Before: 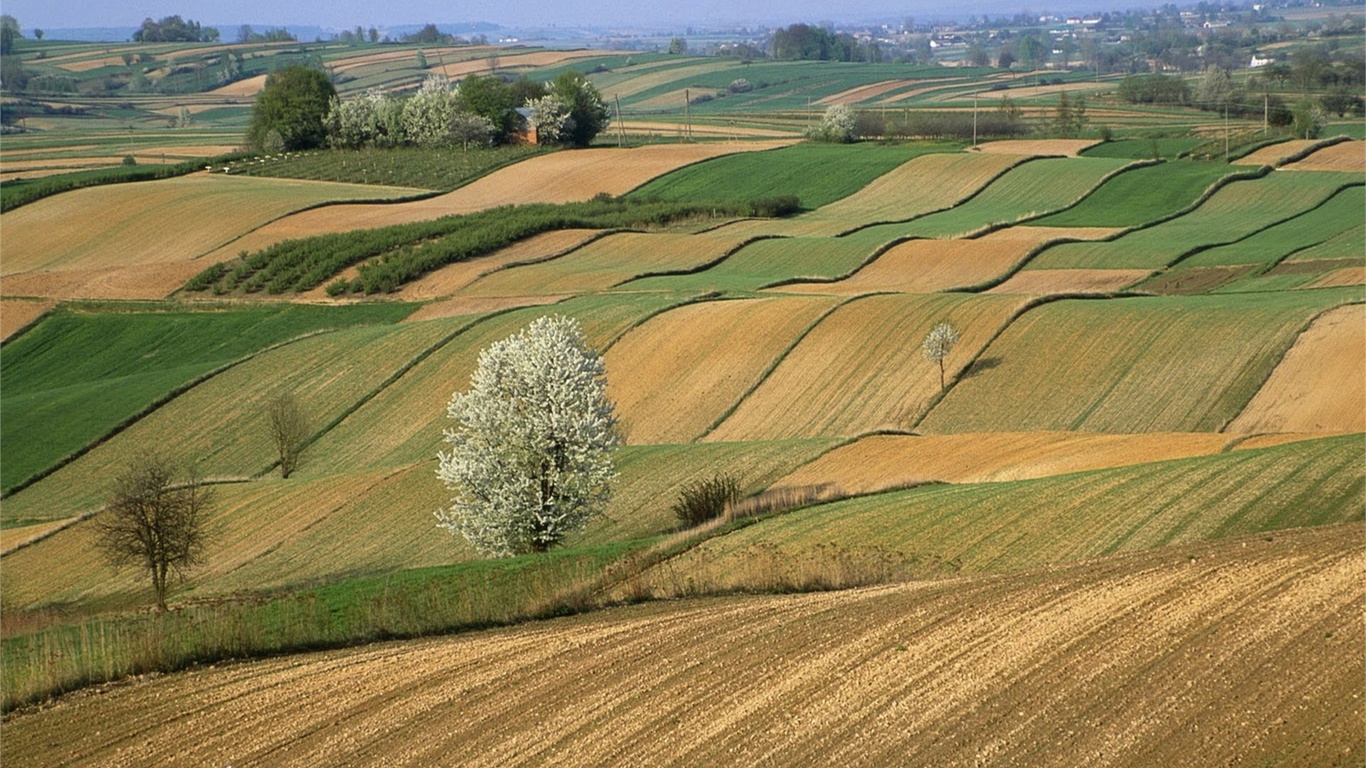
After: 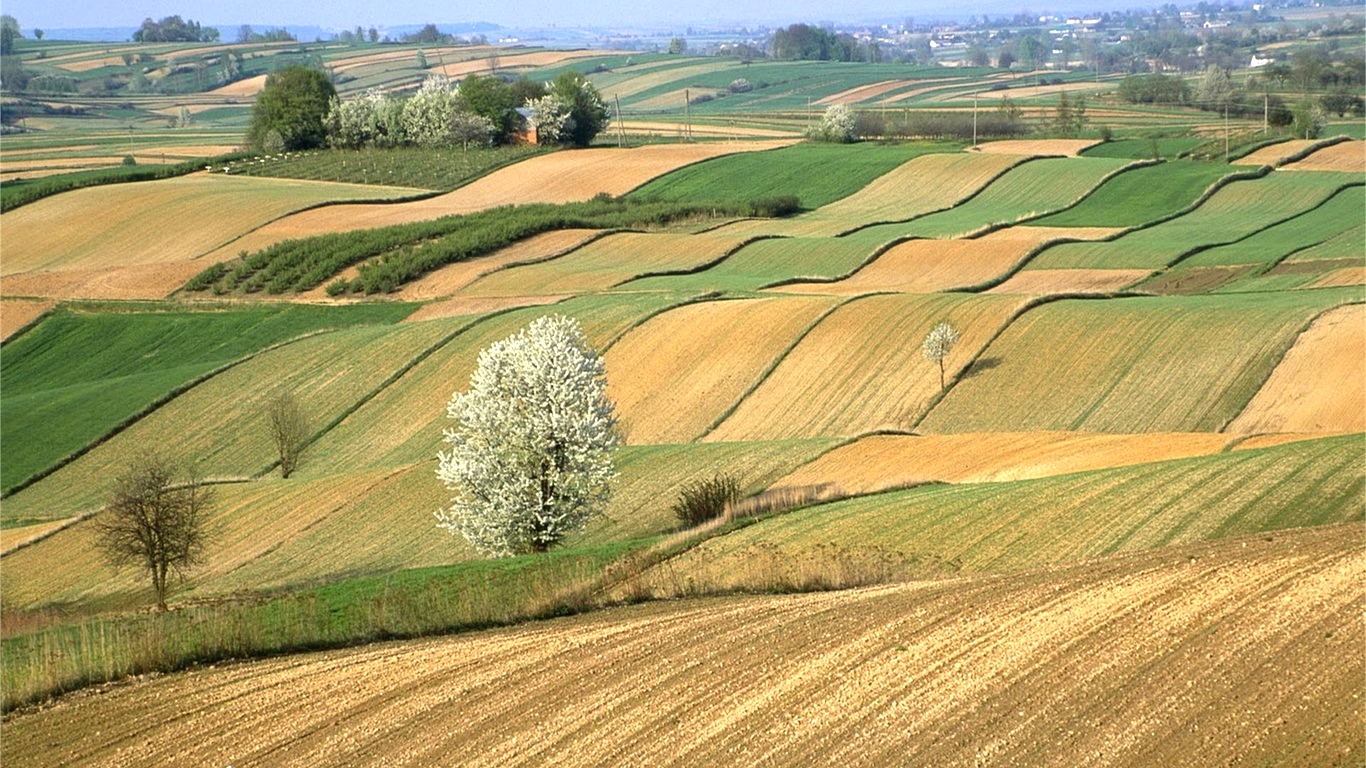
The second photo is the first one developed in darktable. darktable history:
exposure: black level correction 0.001, exposure 0.673 EV, compensate highlight preservation false
